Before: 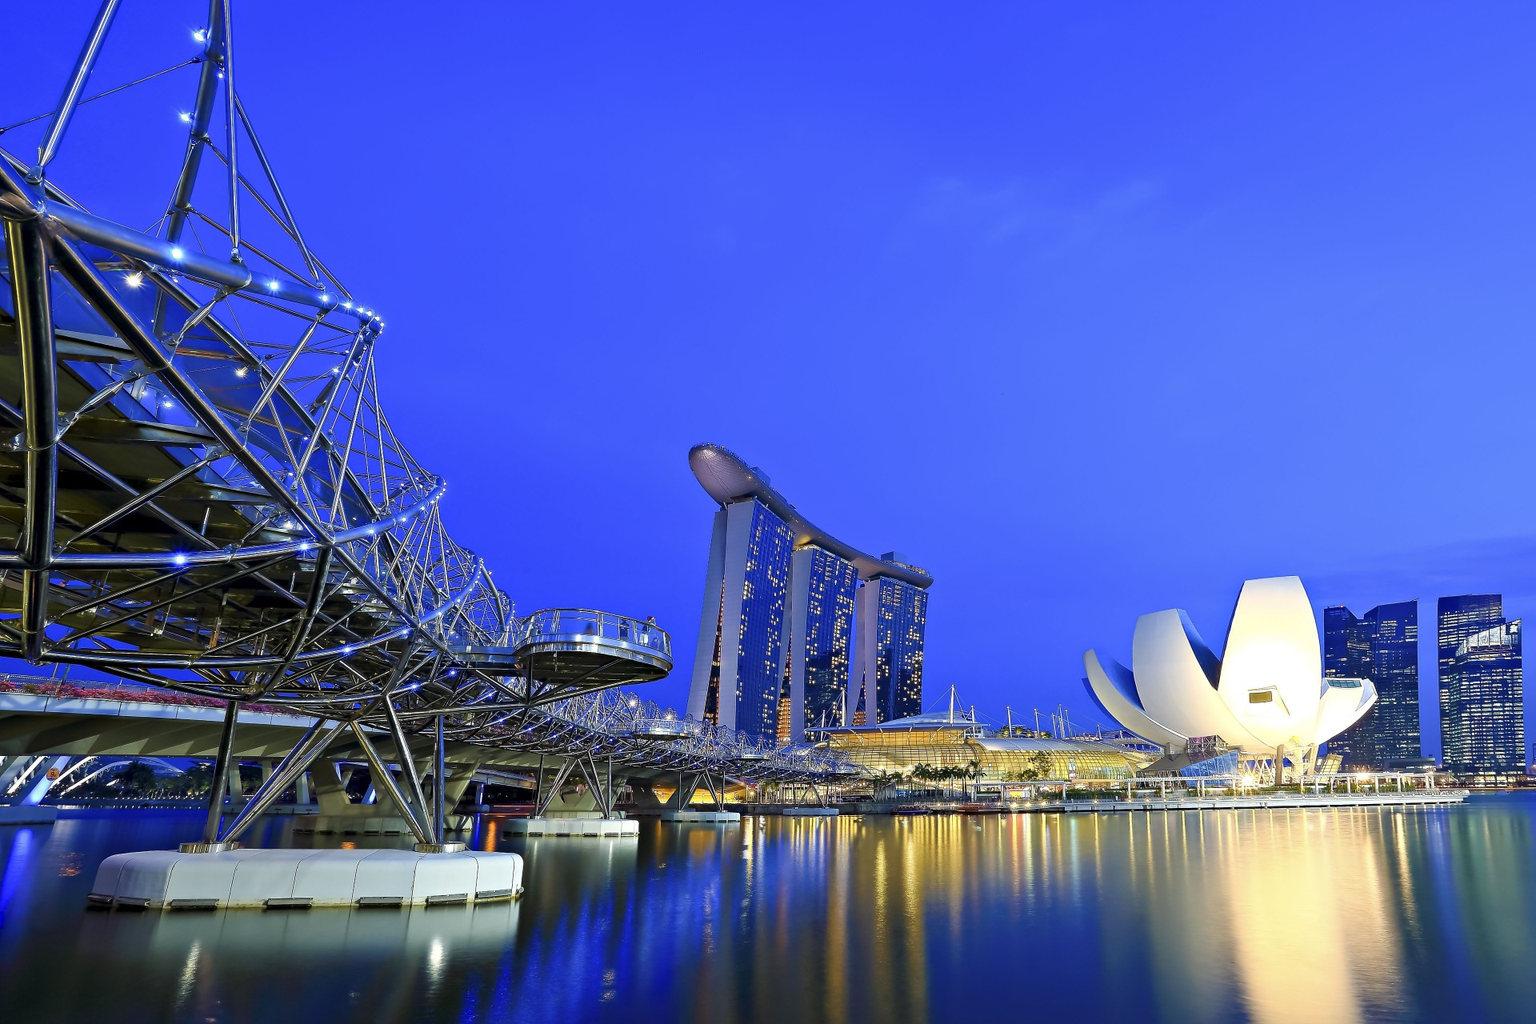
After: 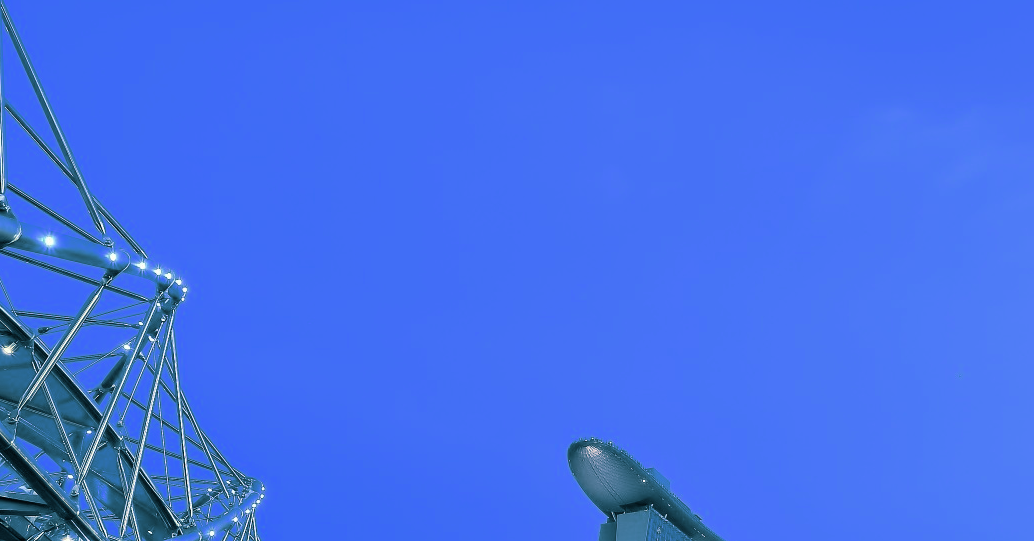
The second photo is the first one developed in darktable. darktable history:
split-toning: shadows › hue 212.4°, balance -70
crop: left 15.306%, top 9.065%, right 30.789%, bottom 48.638%
color correction: highlights a* -2.68, highlights b* 2.57
